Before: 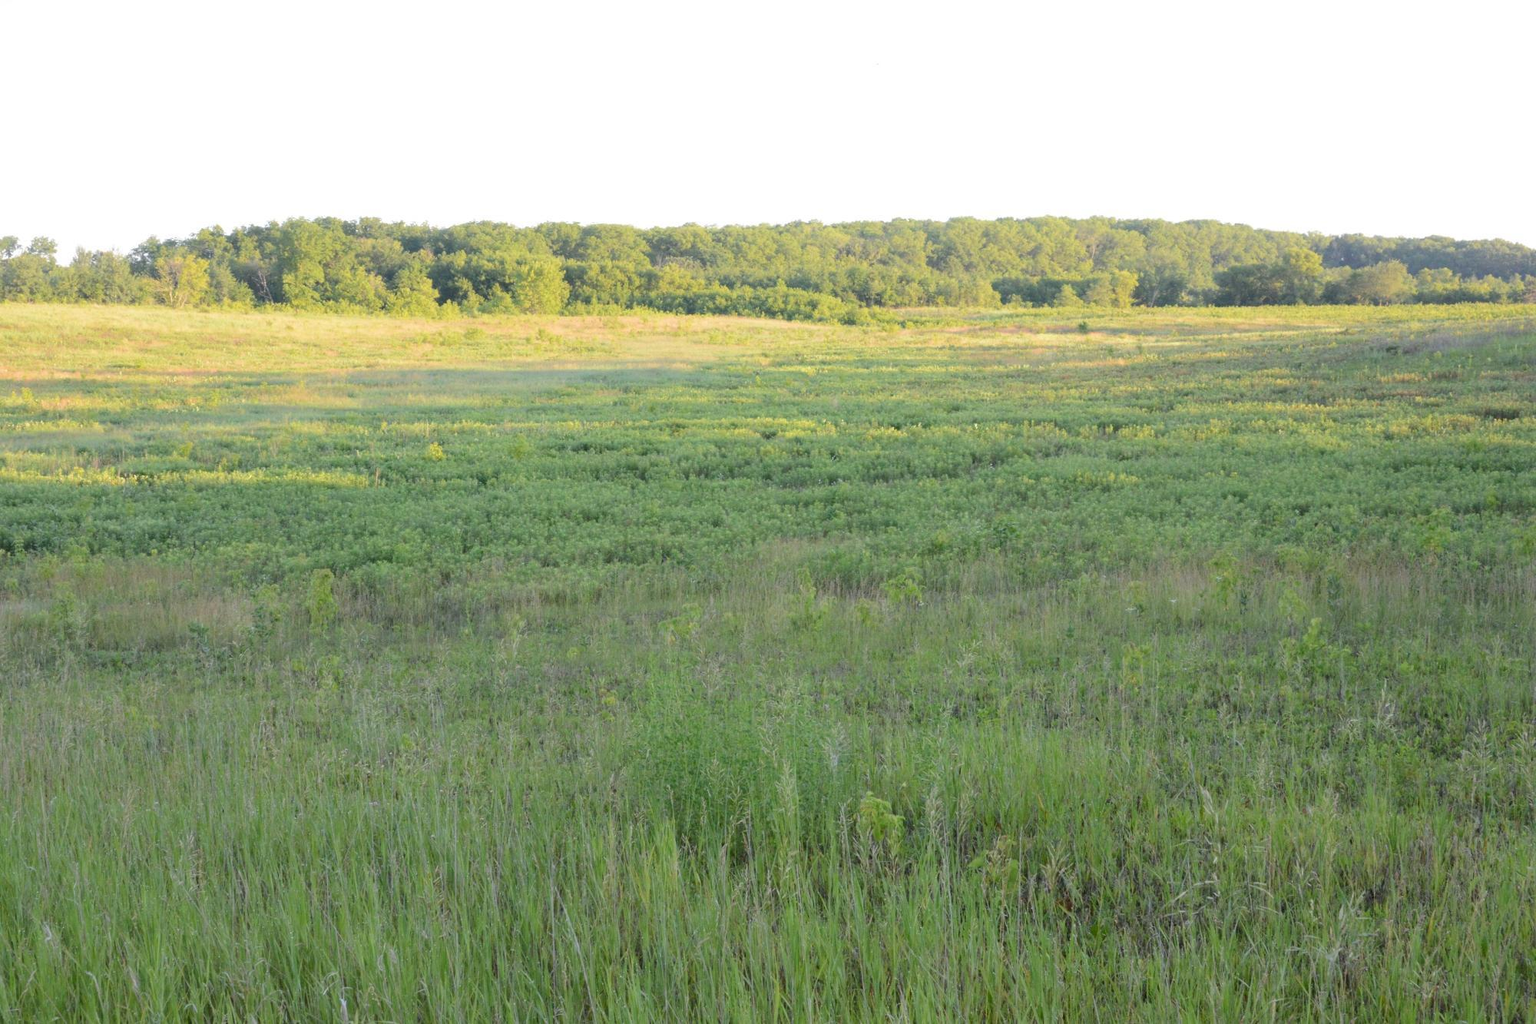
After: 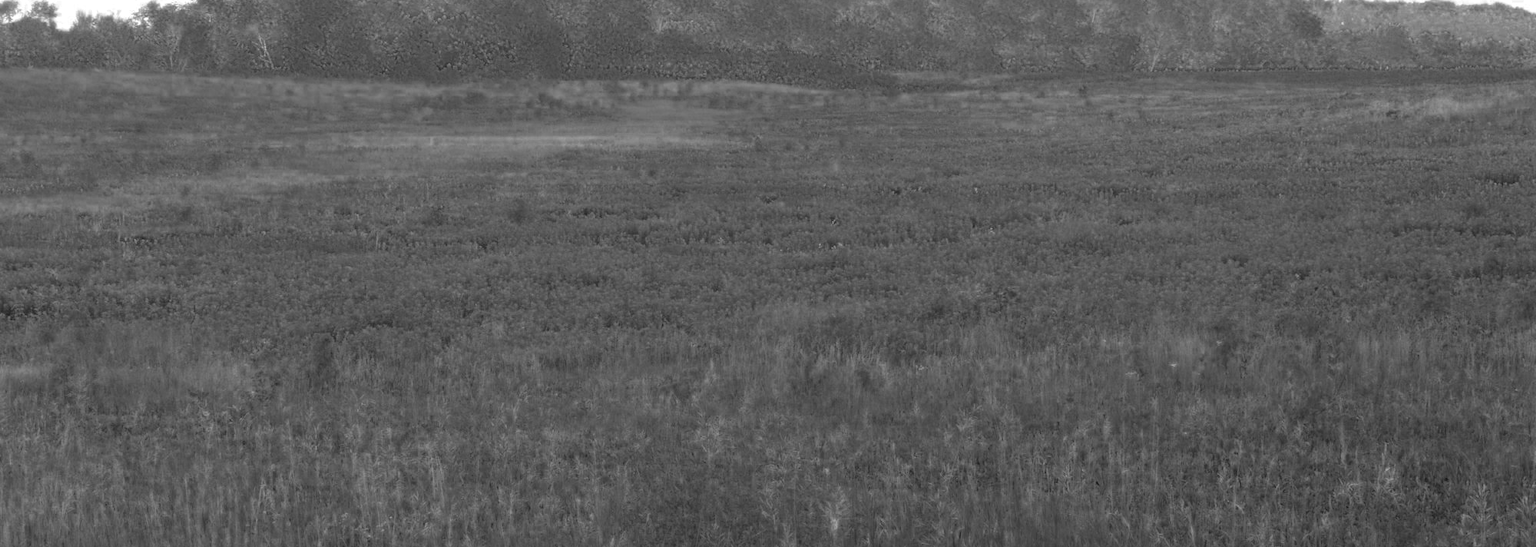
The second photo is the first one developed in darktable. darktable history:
crop and rotate: top 23.043%, bottom 23.437%
color zones: curves: ch0 [(0.287, 0.048) (0.493, 0.484) (0.737, 0.816)]; ch1 [(0, 0) (0.143, 0) (0.286, 0) (0.429, 0) (0.571, 0) (0.714, 0) (0.857, 0)]
